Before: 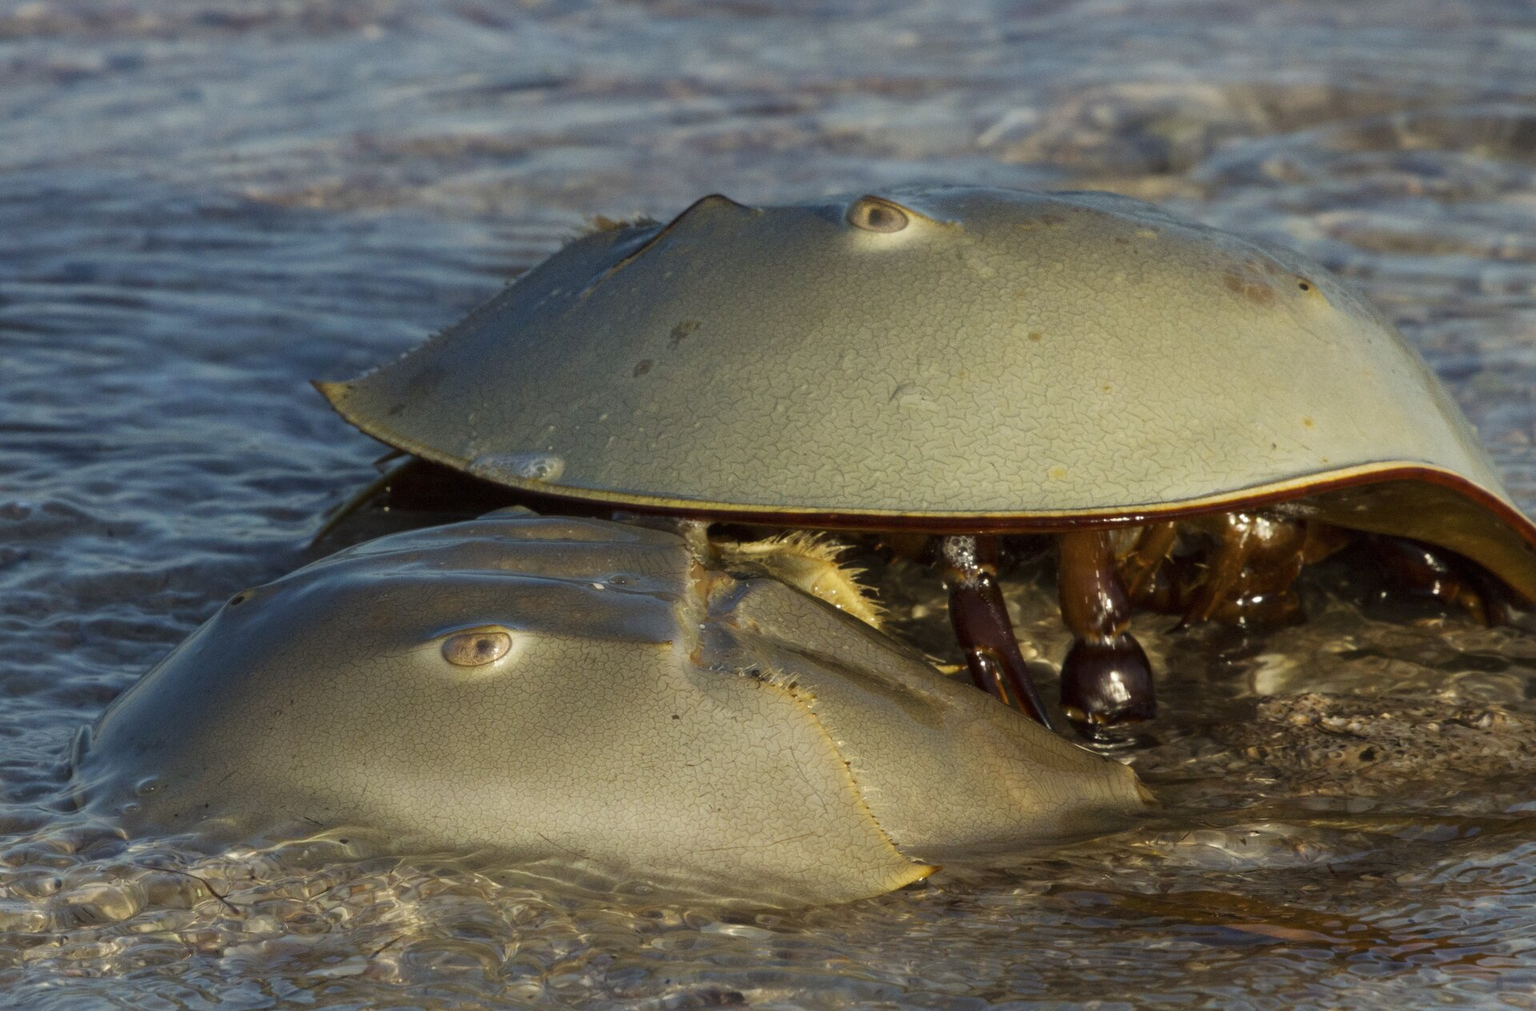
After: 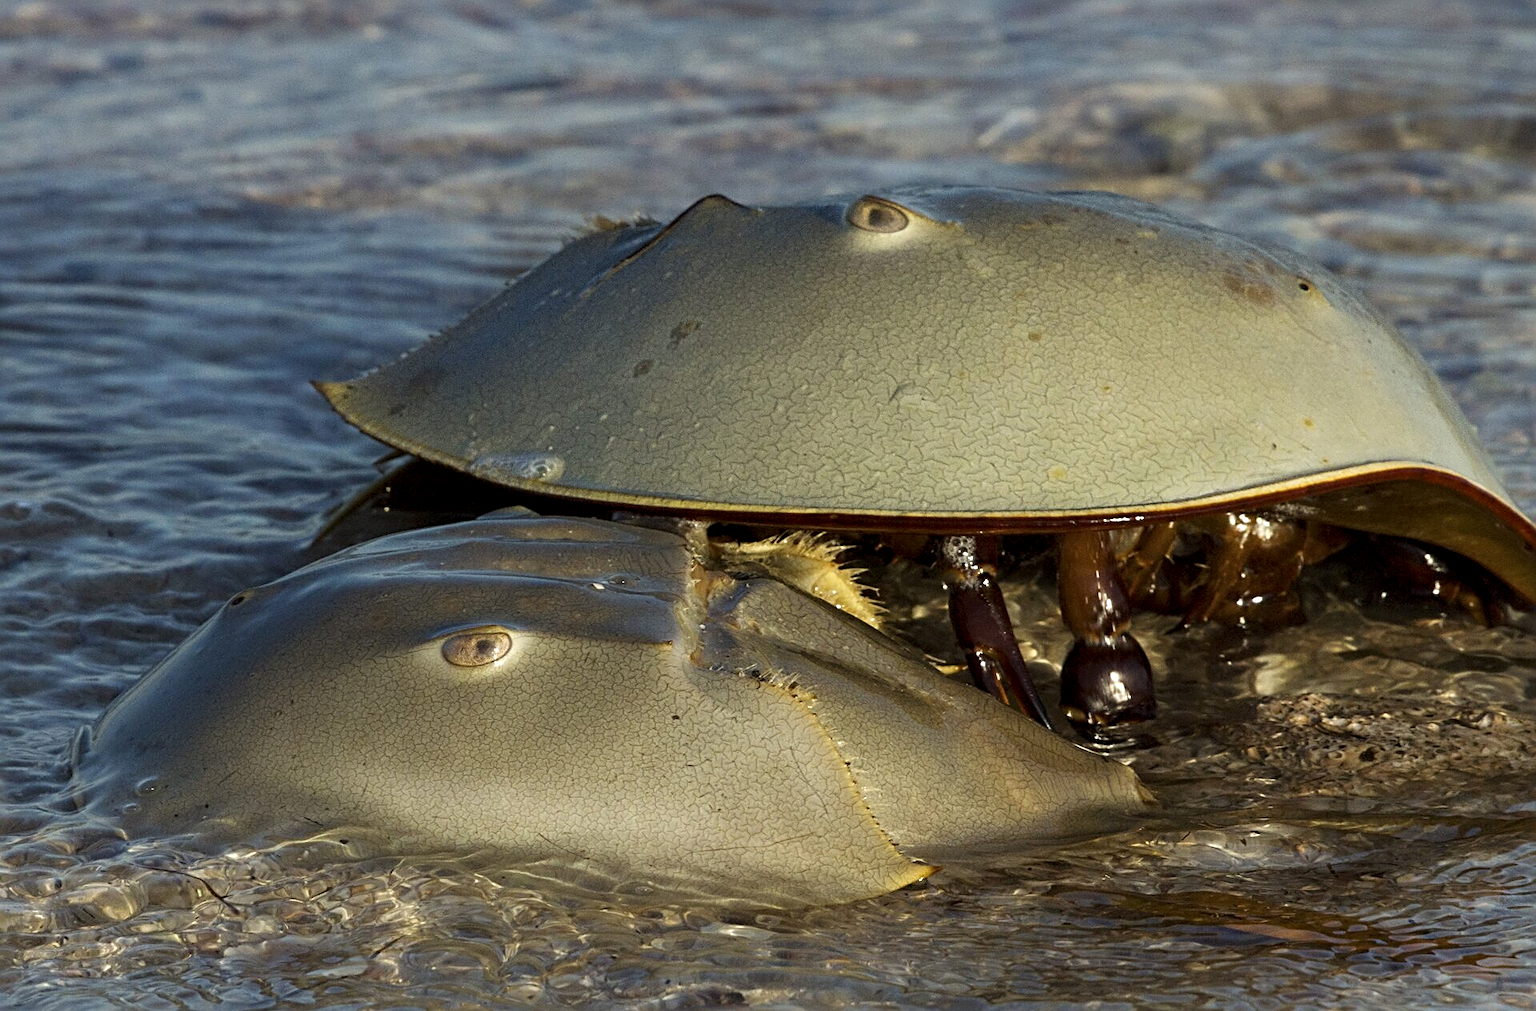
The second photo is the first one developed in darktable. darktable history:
sharpen: radius 2.676, amount 0.669
contrast equalizer: octaves 7, y [[0.6 ×6], [0.55 ×6], [0 ×6], [0 ×6], [0 ×6]], mix 0.35
